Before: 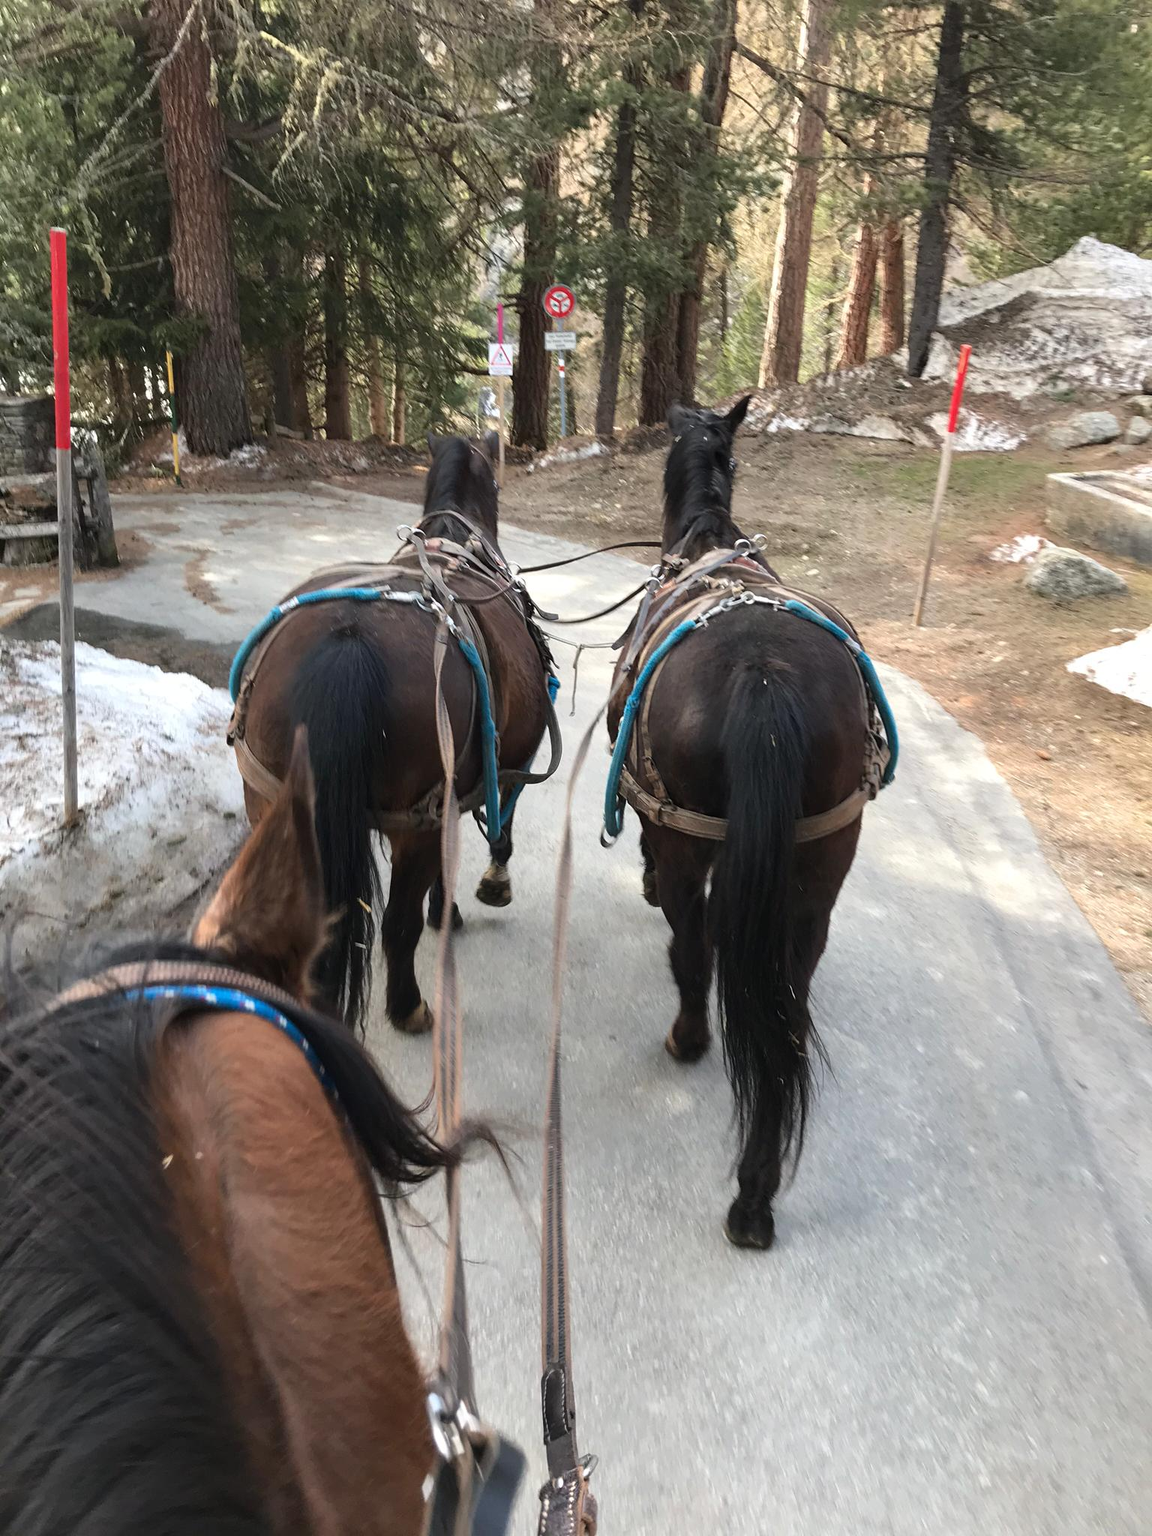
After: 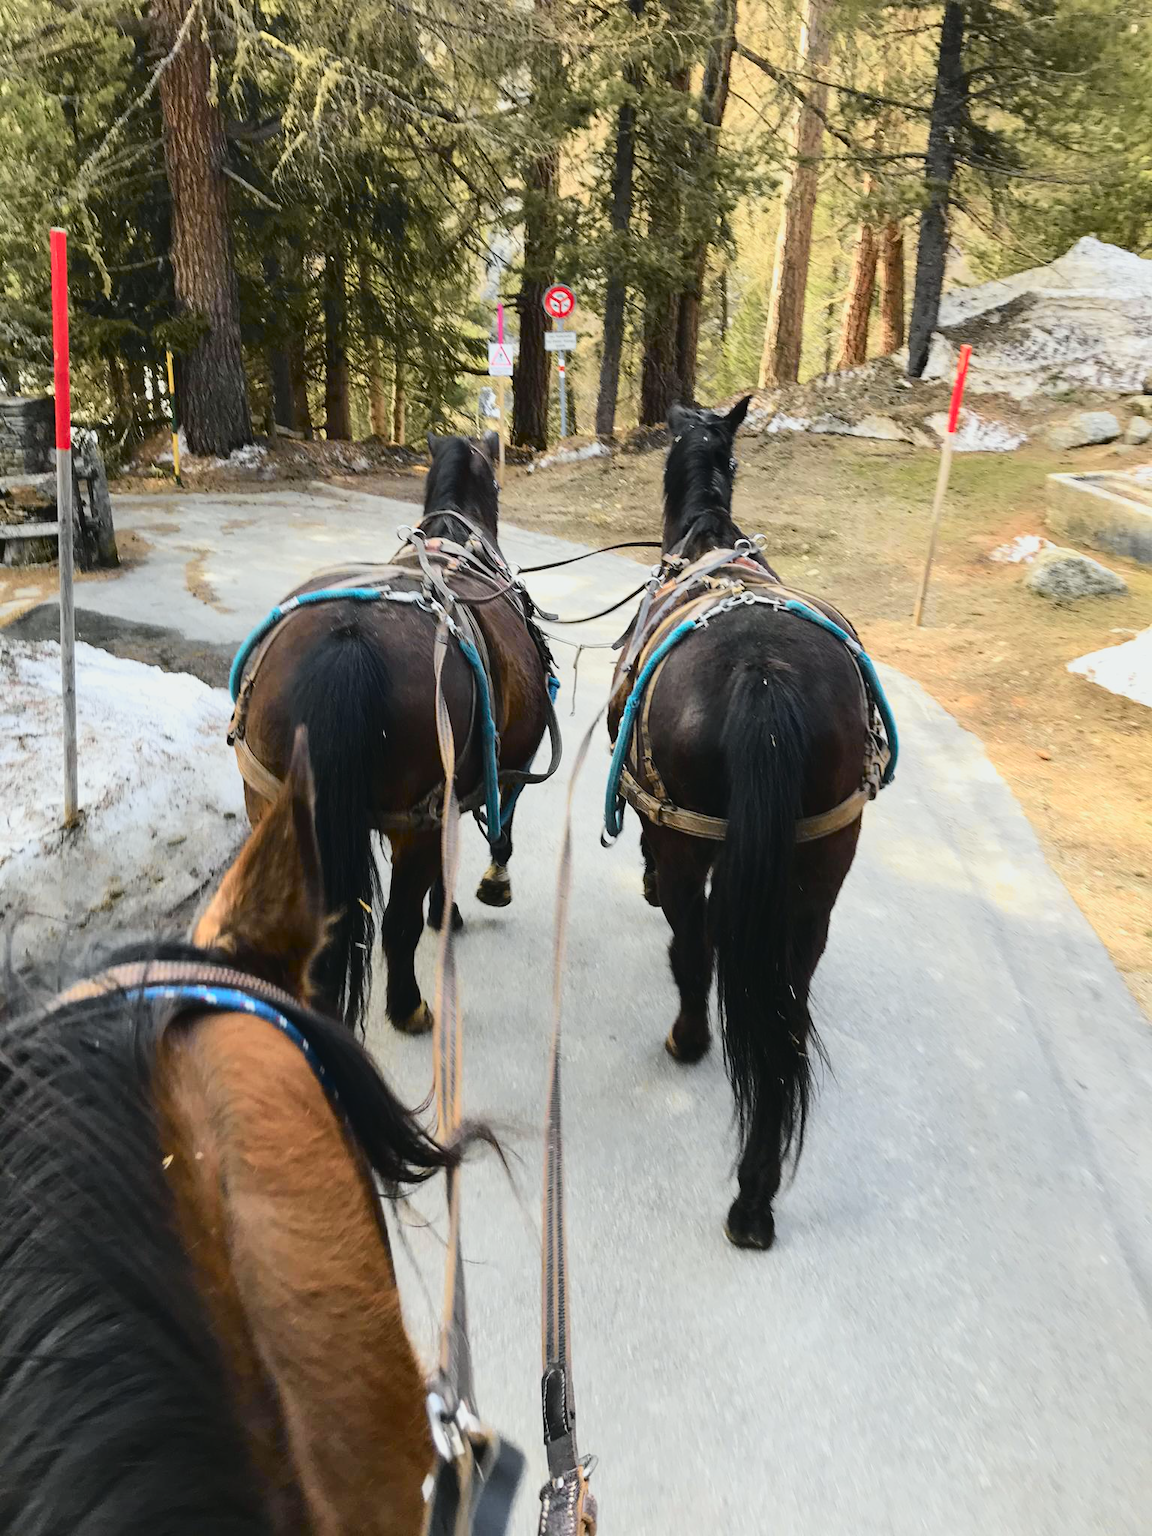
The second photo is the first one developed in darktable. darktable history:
tone curve: curves: ch0 [(0, 0.03) (0.113, 0.087) (0.207, 0.184) (0.515, 0.612) (0.712, 0.793) (1, 0.946)]; ch1 [(0, 0) (0.172, 0.123) (0.317, 0.279) (0.414, 0.382) (0.476, 0.479) (0.505, 0.498) (0.534, 0.534) (0.621, 0.65) (0.709, 0.764) (1, 1)]; ch2 [(0, 0) (0.411, 0.424) (0.505, 0.505) (0.521, 0.524) (0.537, 0.57) (0.65, 0.699) (1, 1)], color space Lab, independent channels, preserve colors none
